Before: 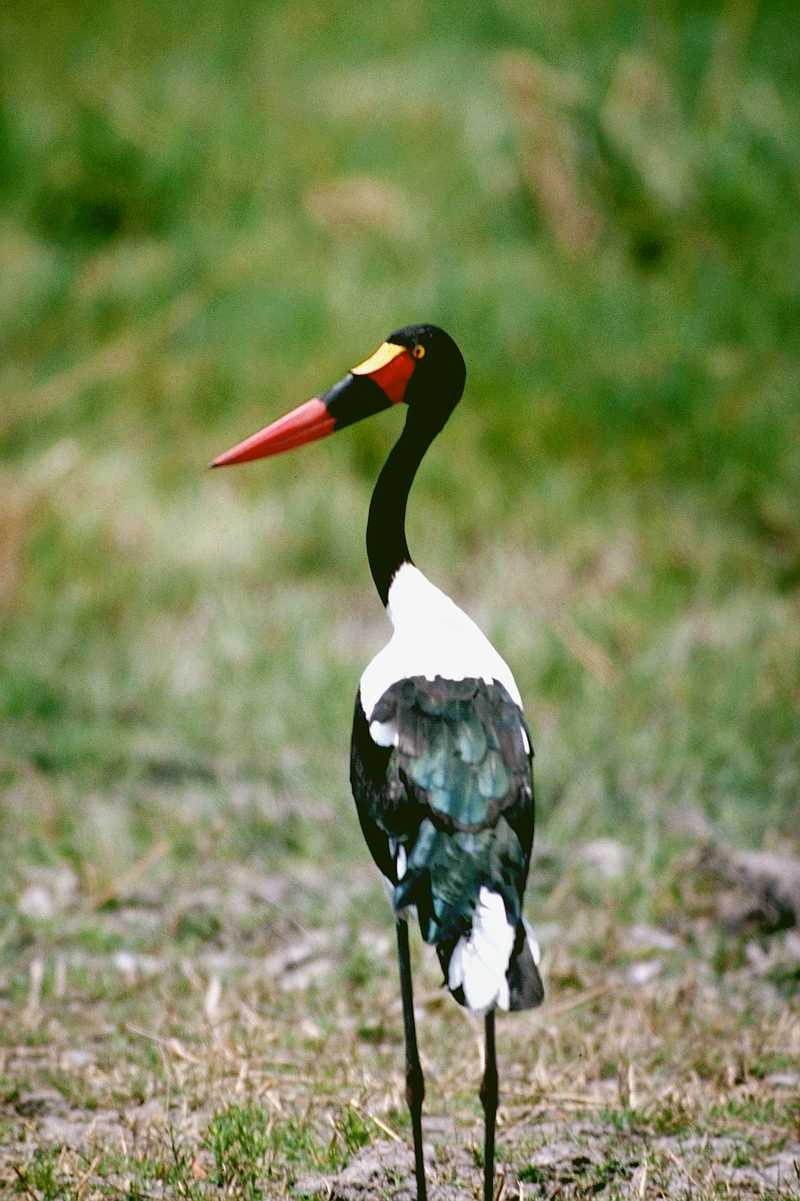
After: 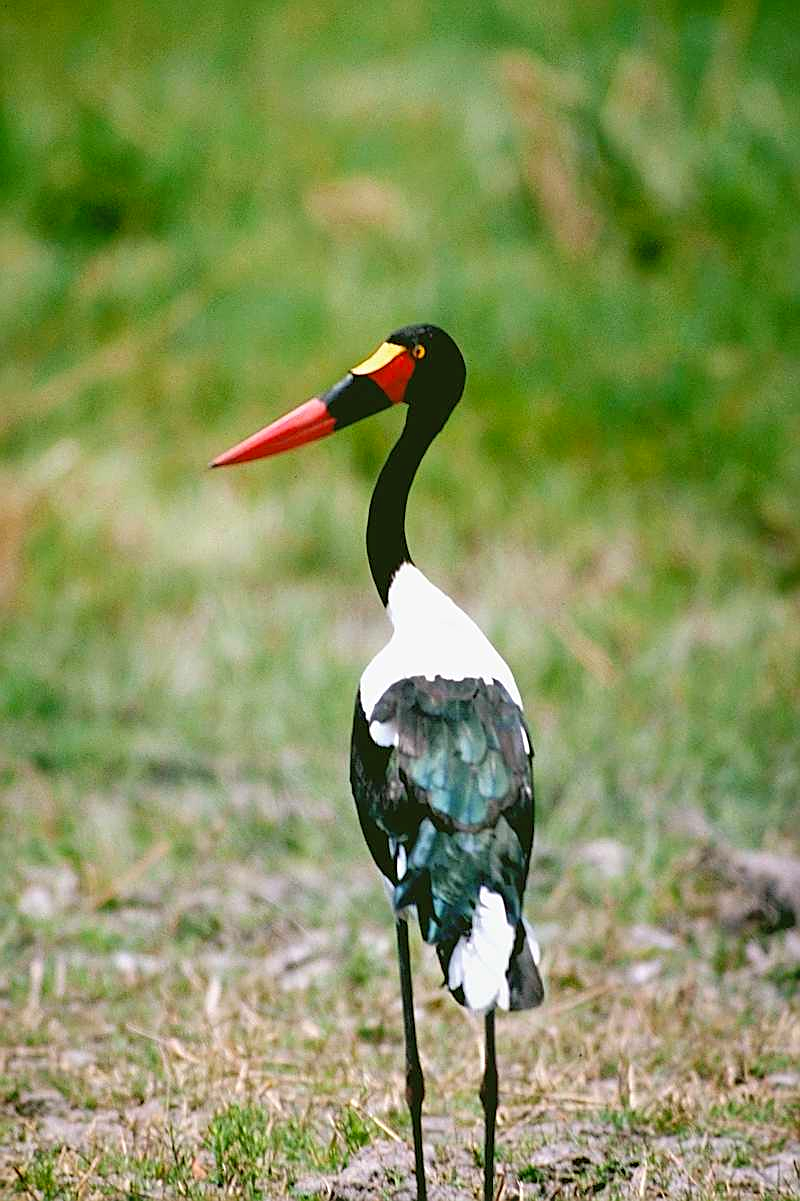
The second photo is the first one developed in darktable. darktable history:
contrast brightness saturation: brightness 0.09, saturation 0.19
sharpen: on, module defaults
